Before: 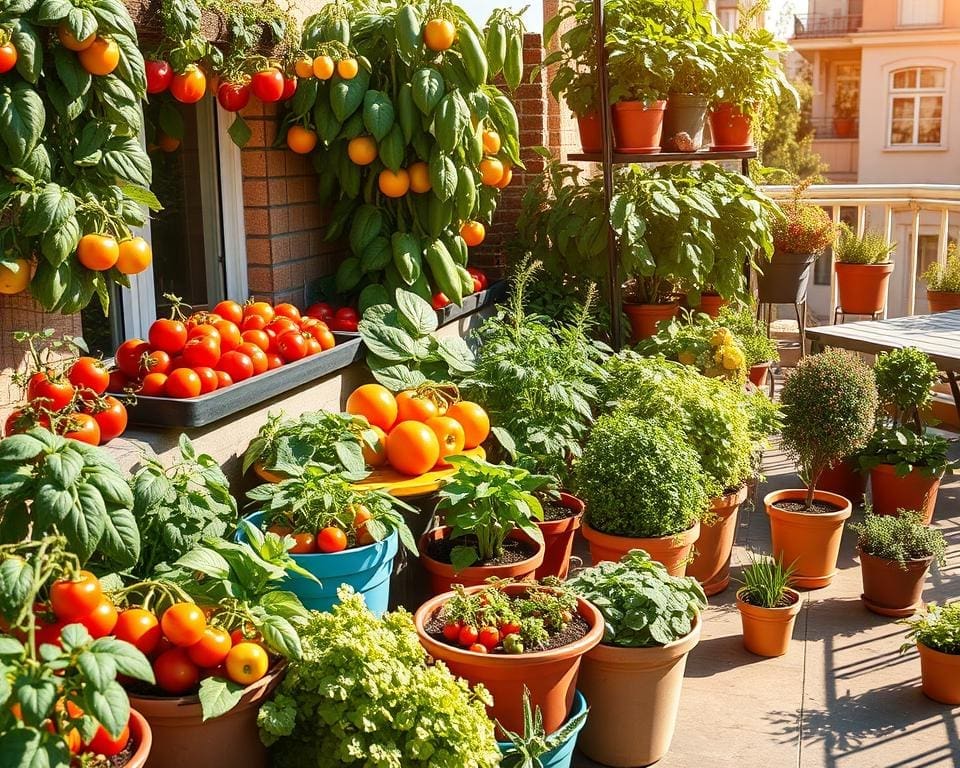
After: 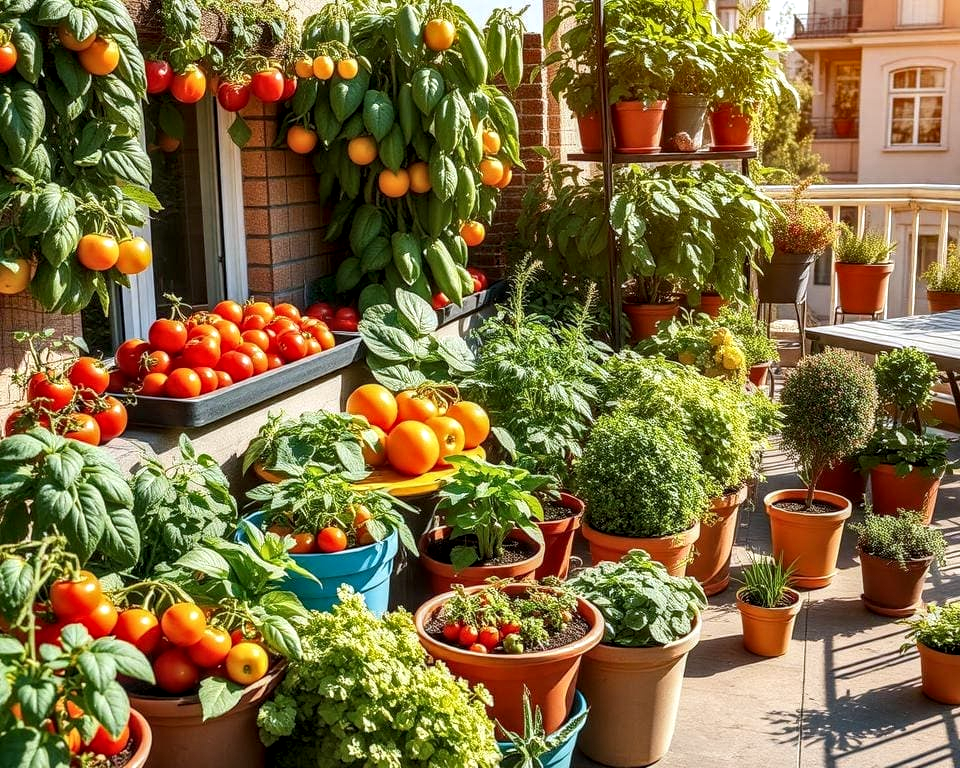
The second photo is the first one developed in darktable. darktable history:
white balance: red 0.98, blue 1.034
local contrast: detail 142%
shadows and highlights: shadows 43.71, white point adjustment -1.46, soften with gaussian
